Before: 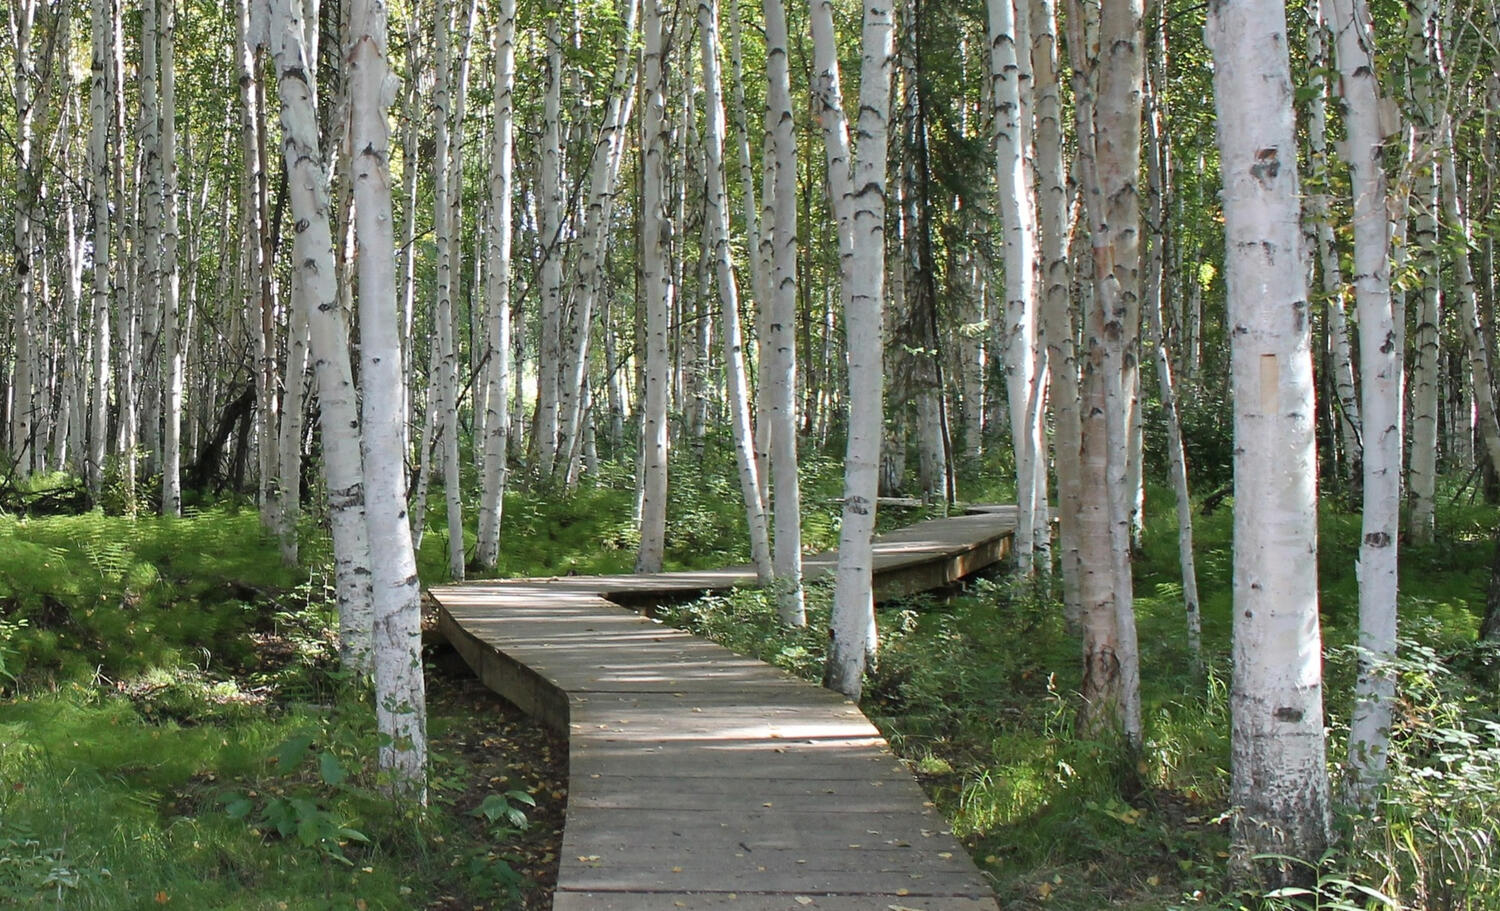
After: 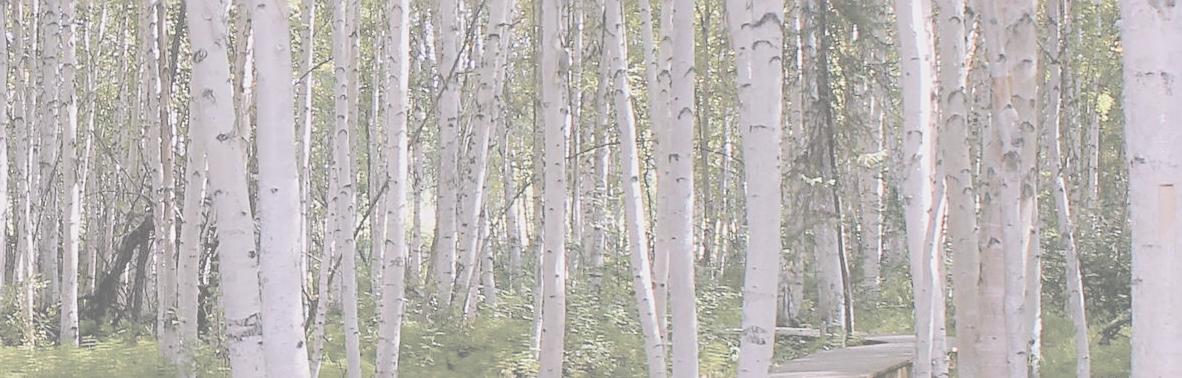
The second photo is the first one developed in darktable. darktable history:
sharpen: on, module defaults
contrast brightness saturation: contrast -0.315, brightness 0.752, saturation -0.763
crop: left 6.836%, top 18.719%, right 14.324%, bottom 39.733%
color balance rgb: shadows lift › chroma 6.167%, shadows lift › hue 303.82°, global offset › luminance -0.512%, shadows fall-off 299.91%, white fulcrum 1.98 EV, highlights fall-off 299.256%, linear chroma grading › global chroma 25.641%, perceptual saturation grading › global saturation 20%, perceptual saturation grading › highlights -24.805%, perceptual saturation grading › shadows 49.89%, mask middle-gray fulcrum 99.986%, contrast gray fulcrum 38.233%
